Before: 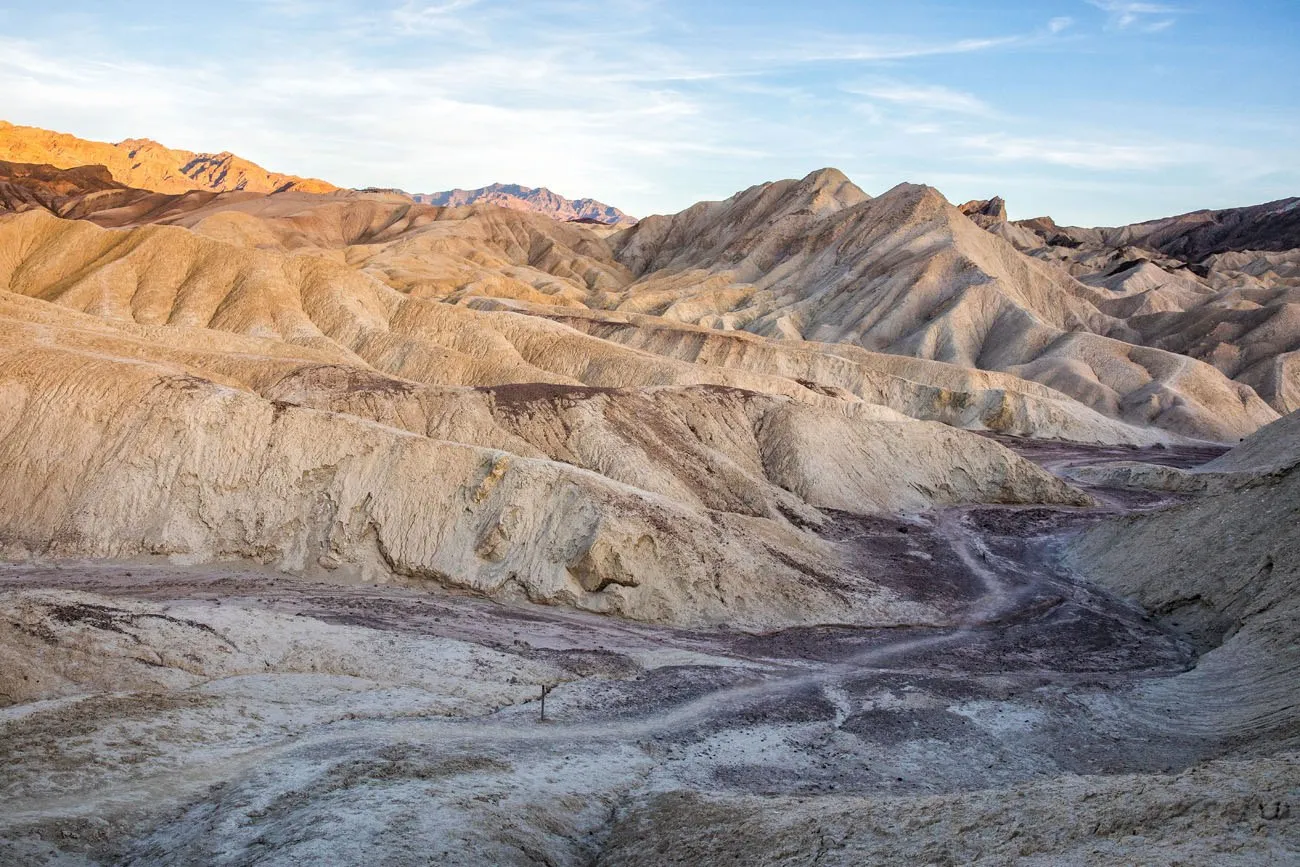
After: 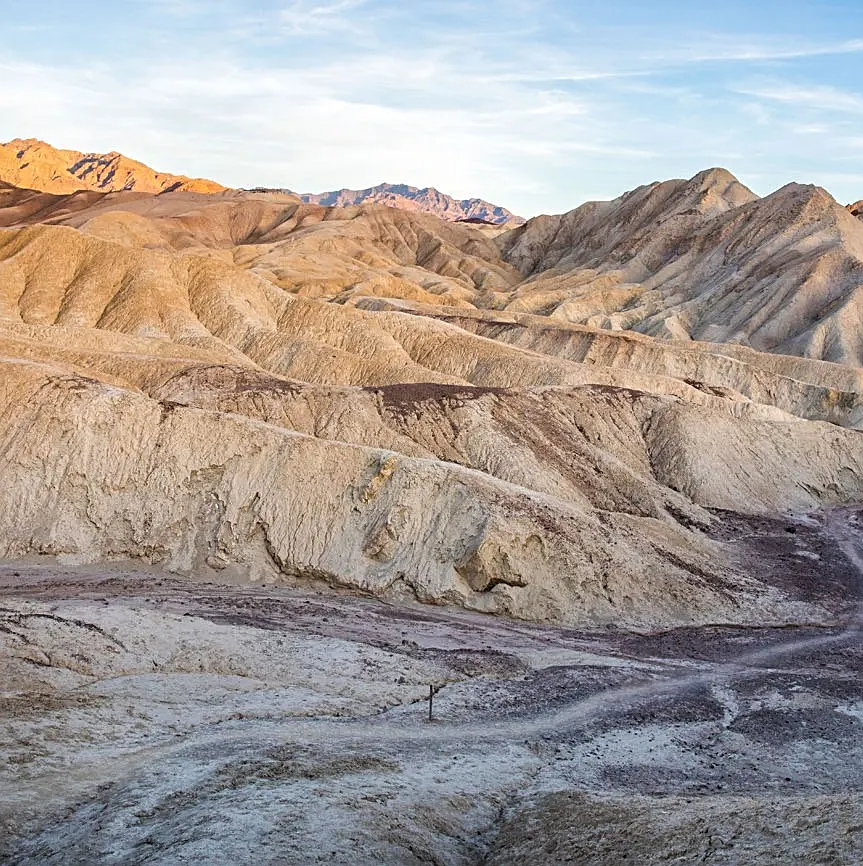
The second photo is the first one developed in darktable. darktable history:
crop and rotate: left 8.621%, right 24.946%
sharpen: on, module defaults
